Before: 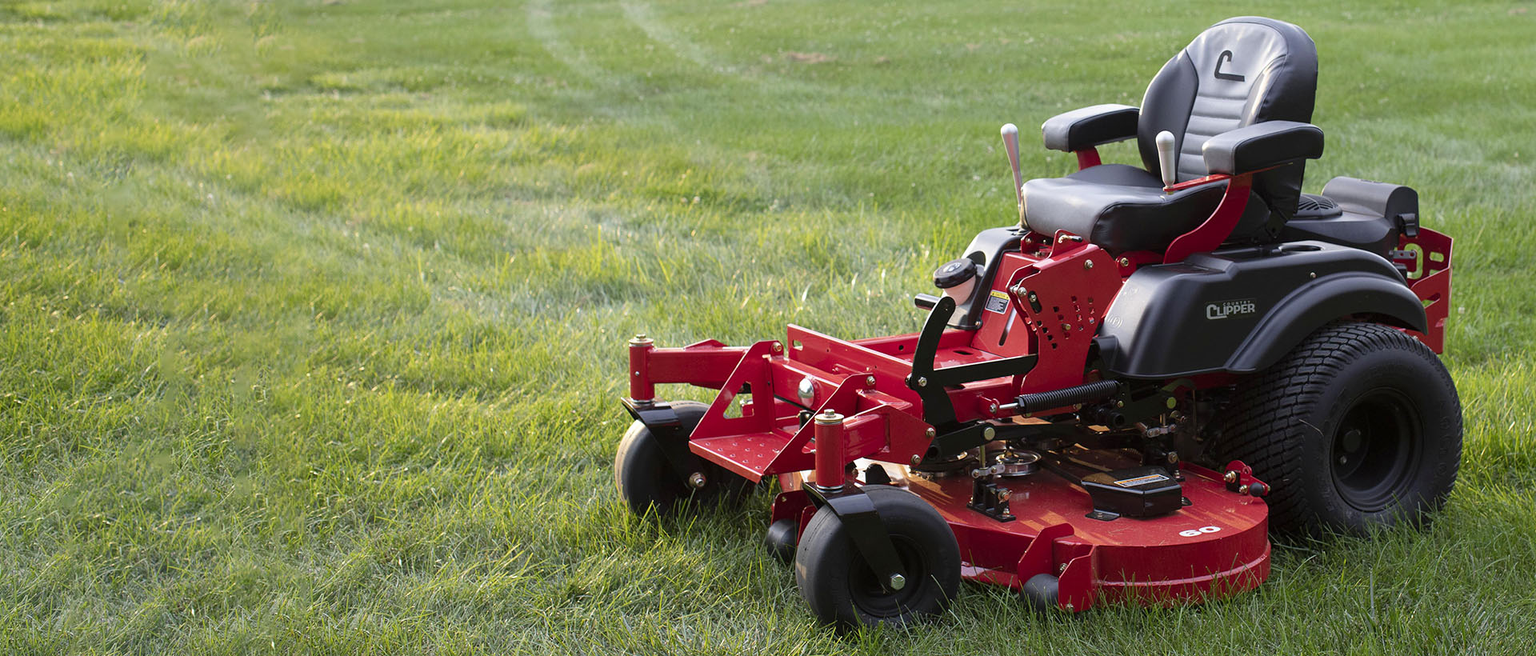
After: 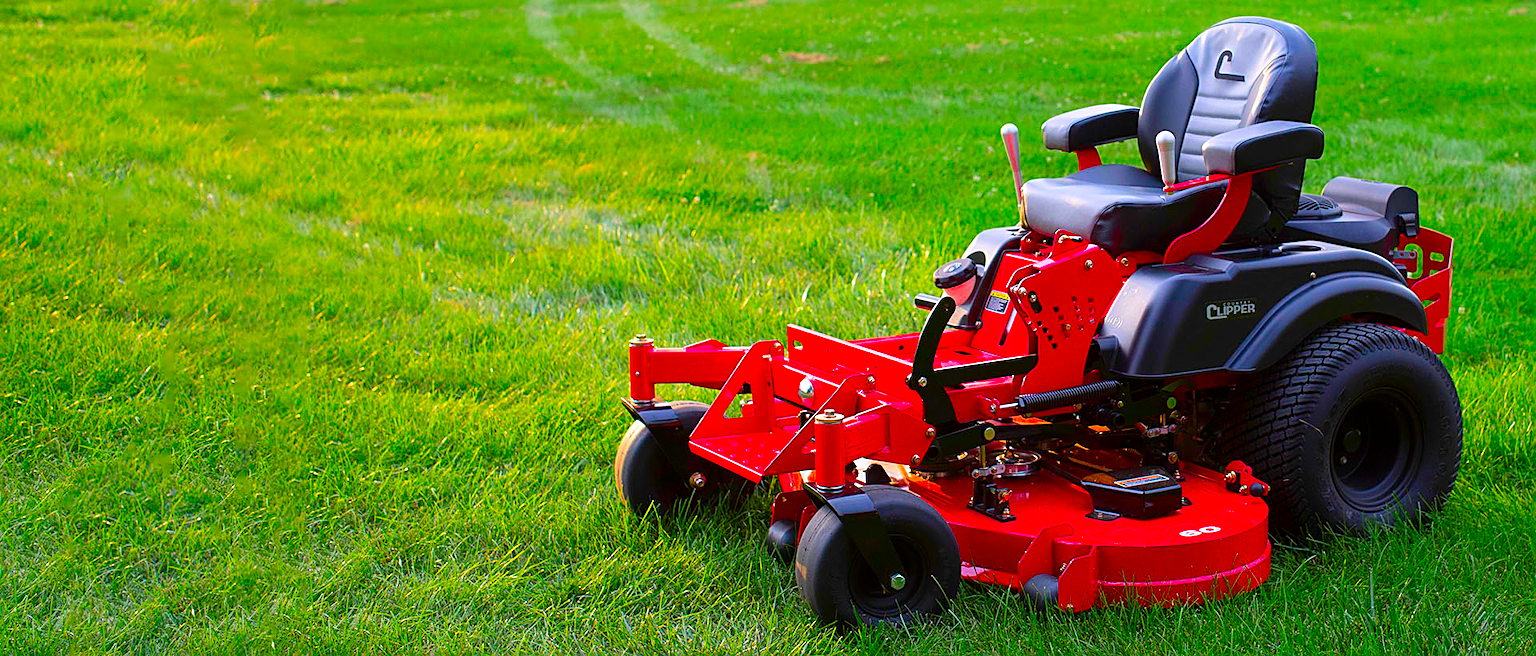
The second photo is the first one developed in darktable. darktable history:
sharpen: on, module defaults
color correction: highlights a* 1.5, highlights b* -1.85, saturation 2.52
